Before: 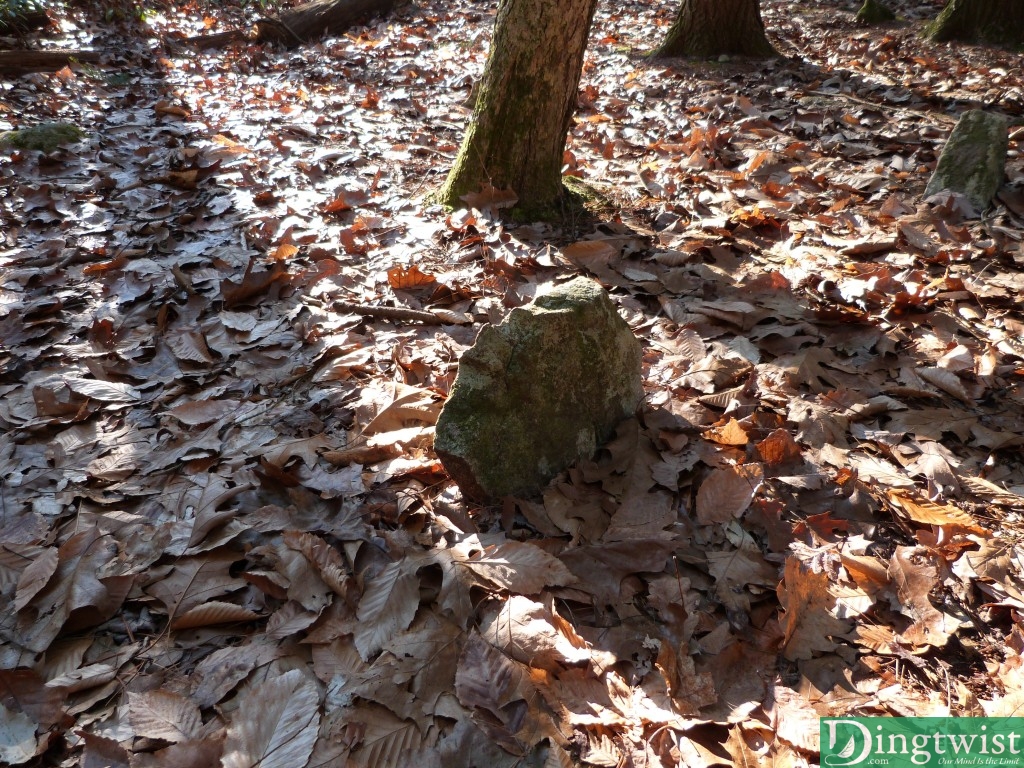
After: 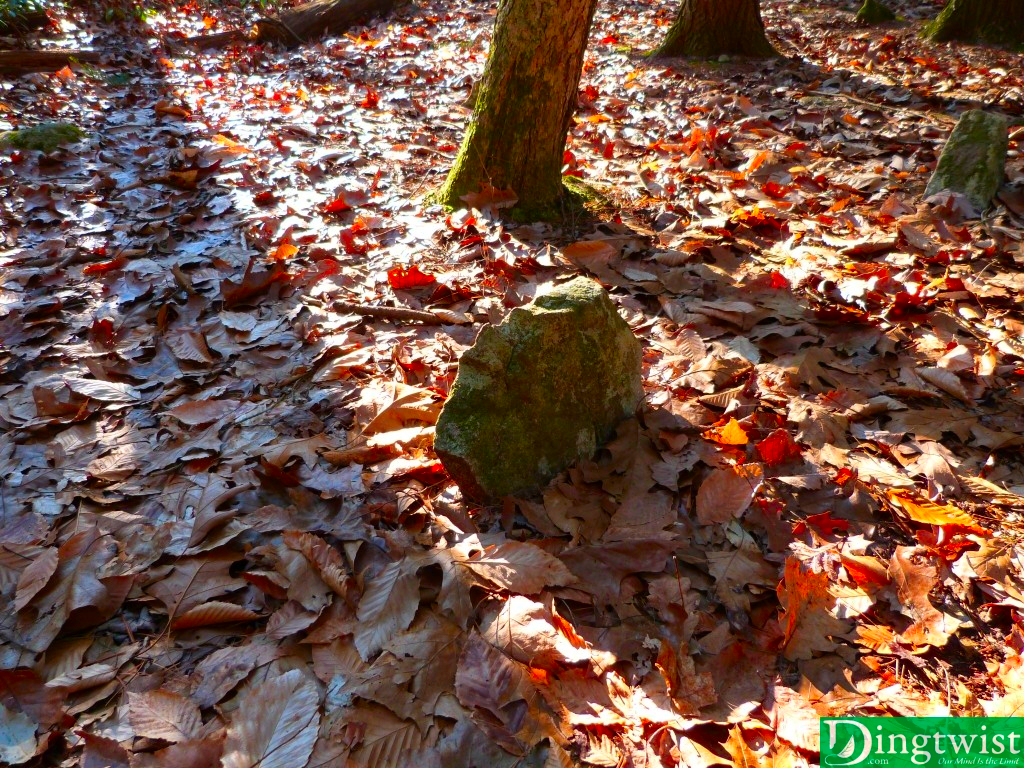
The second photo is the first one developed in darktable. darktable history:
color correction: highlights b* 0.005, saturation 2.12
